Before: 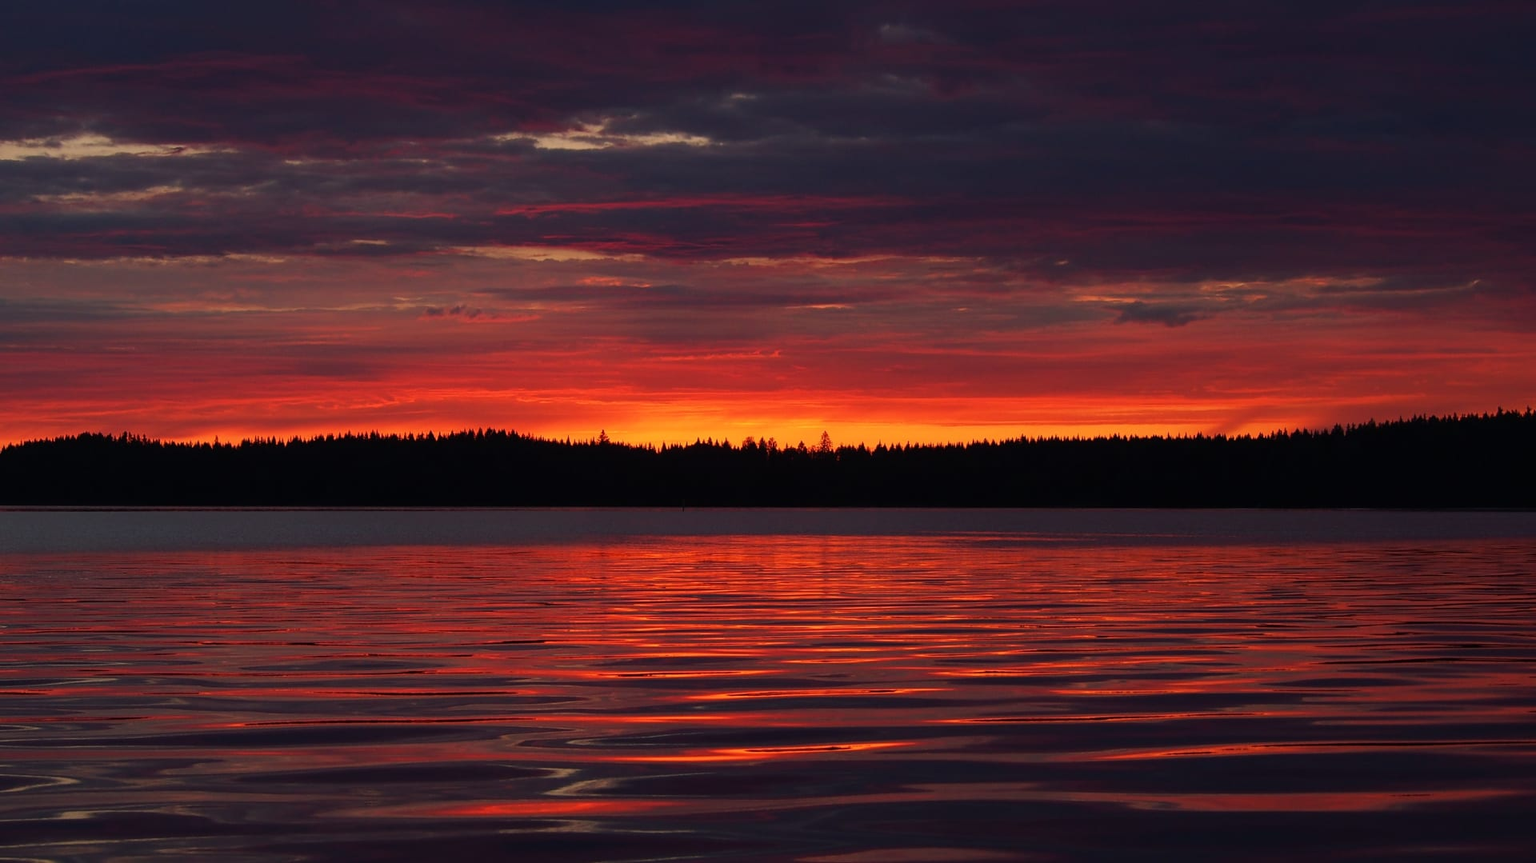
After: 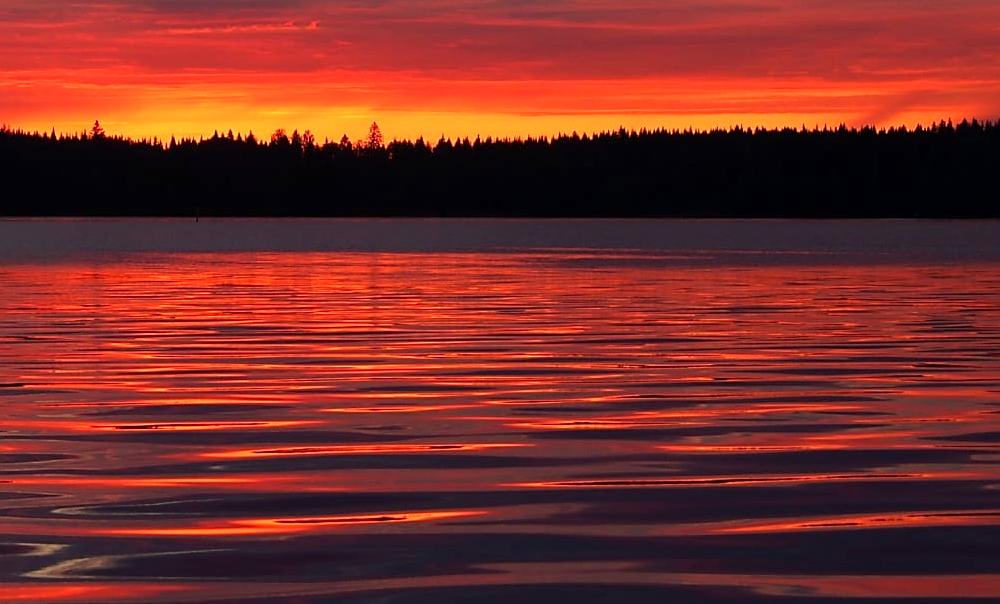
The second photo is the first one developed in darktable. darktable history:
exposure: black level correction 0.001, exposure 0.499 EV, compensate exposure bias true, compensate highlight preservation false
crop: left 34.248%, top 38.702%, right 13.633%, bottom 5.303%
sharpen: radius 1.887, amount 0.399, threshold 1.594
